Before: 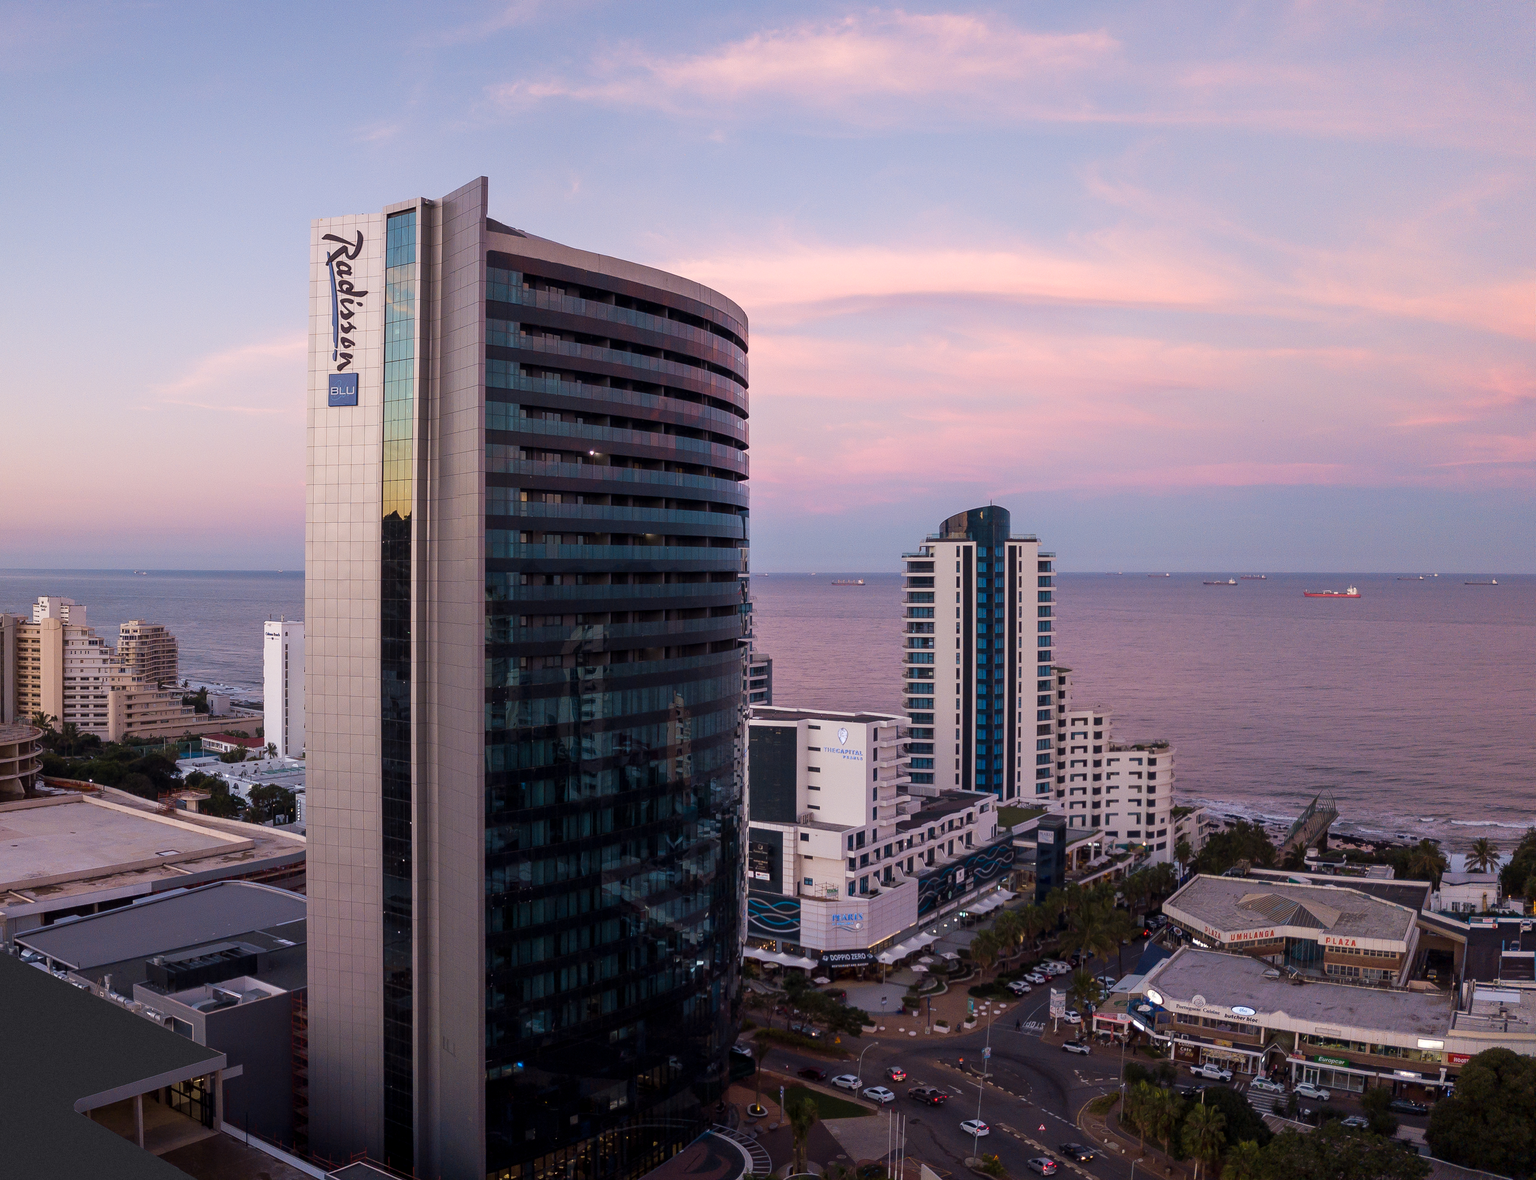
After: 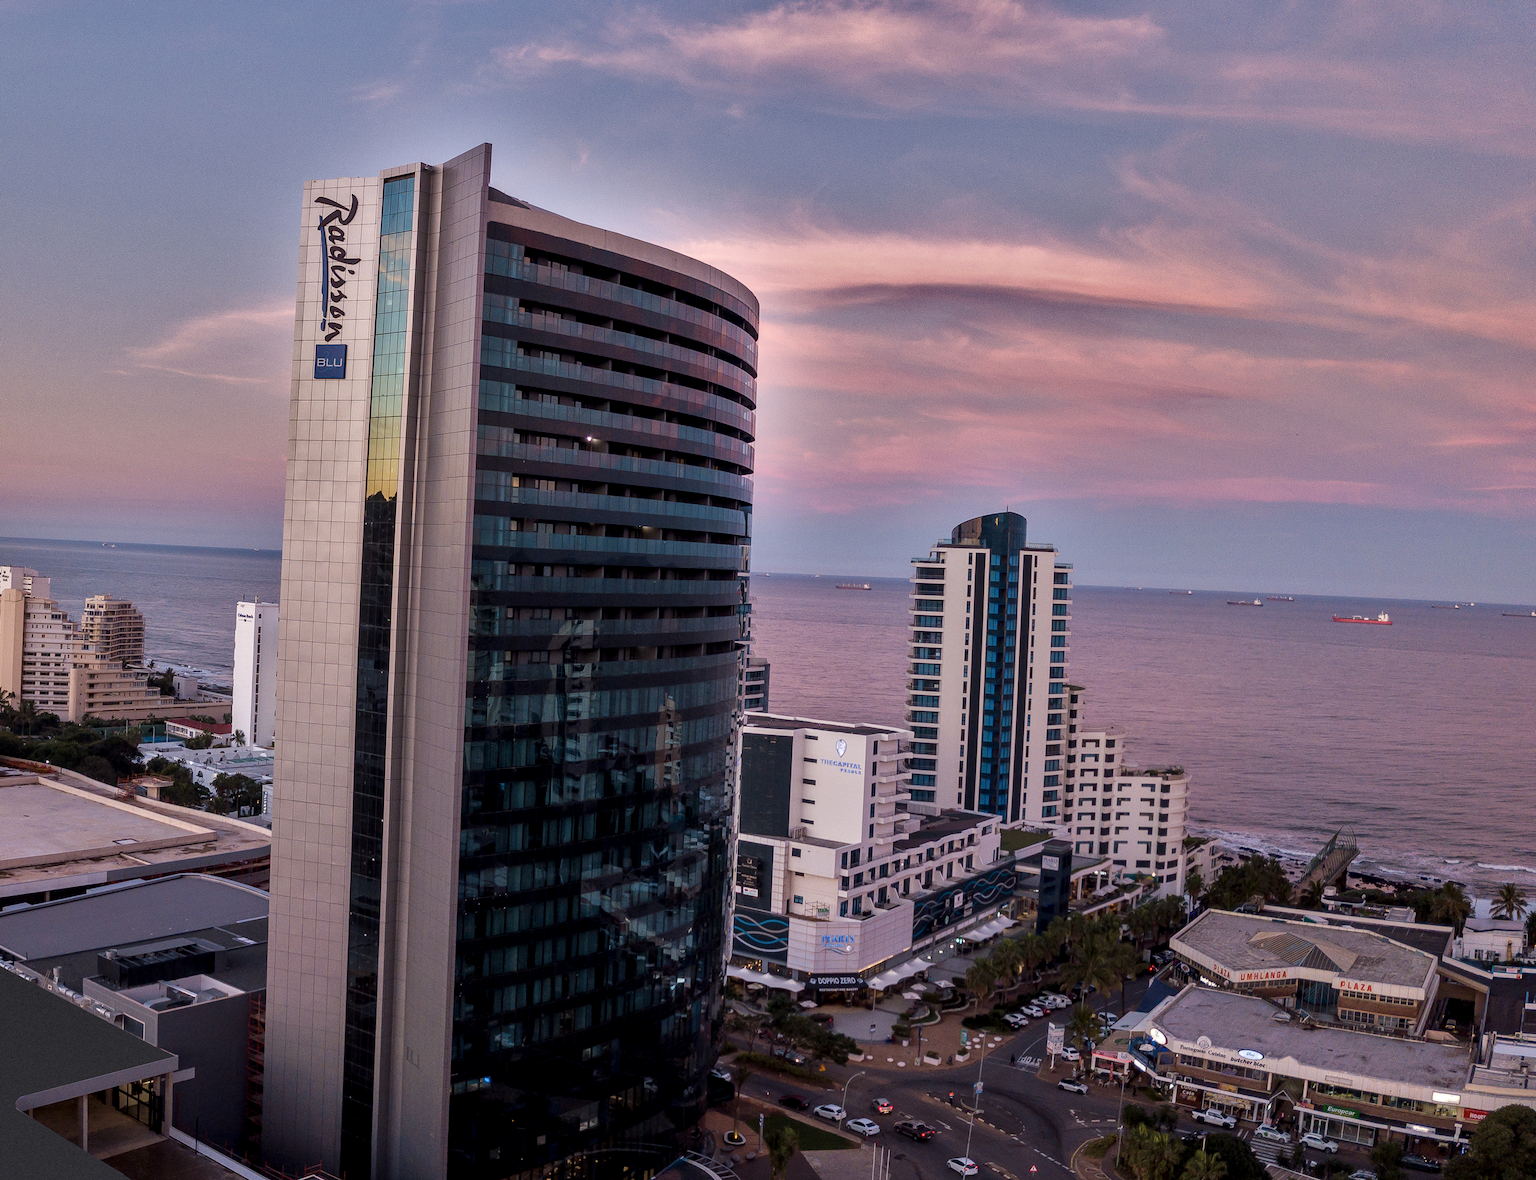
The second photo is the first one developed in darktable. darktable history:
shadows and highlights: shadows 24.5, highlights -78.15, soften with gaussian
crop and rotate: angle -2.38°
local contrast: on, module defaults
